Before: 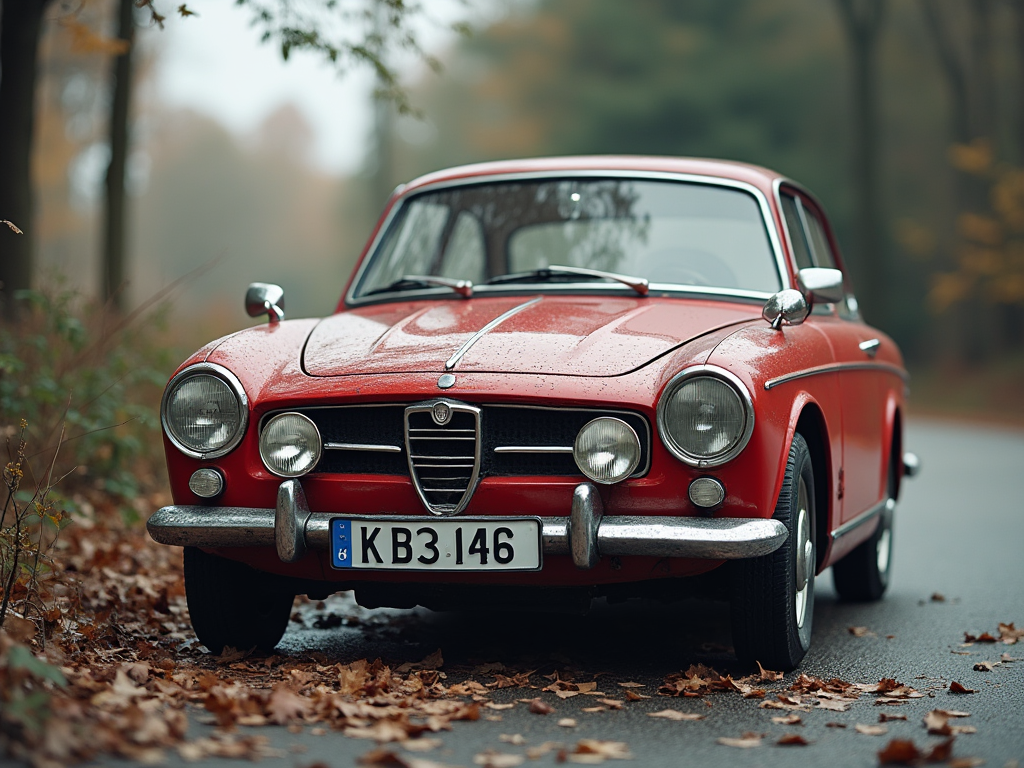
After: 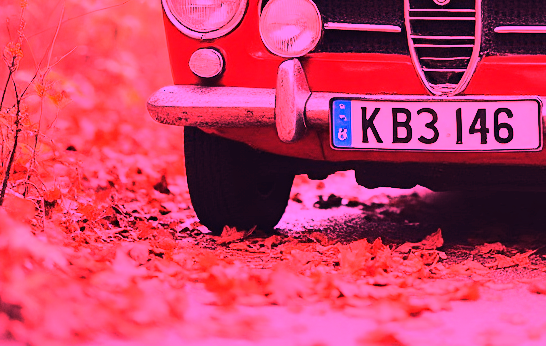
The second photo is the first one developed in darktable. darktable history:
exposure: exposure 0.207 EV, compensate highlight preservation false
white balance: red 4.26, blue 1.802
crop and rotate: top 54.778%, right 46.61%, bottom 0.159%
base curve: curves: ch0 [(0, 0) (0.028, 0.03) (0.121, 0.232) (0.46, 0.748) (0.859, 0.968) (1, 1)]
